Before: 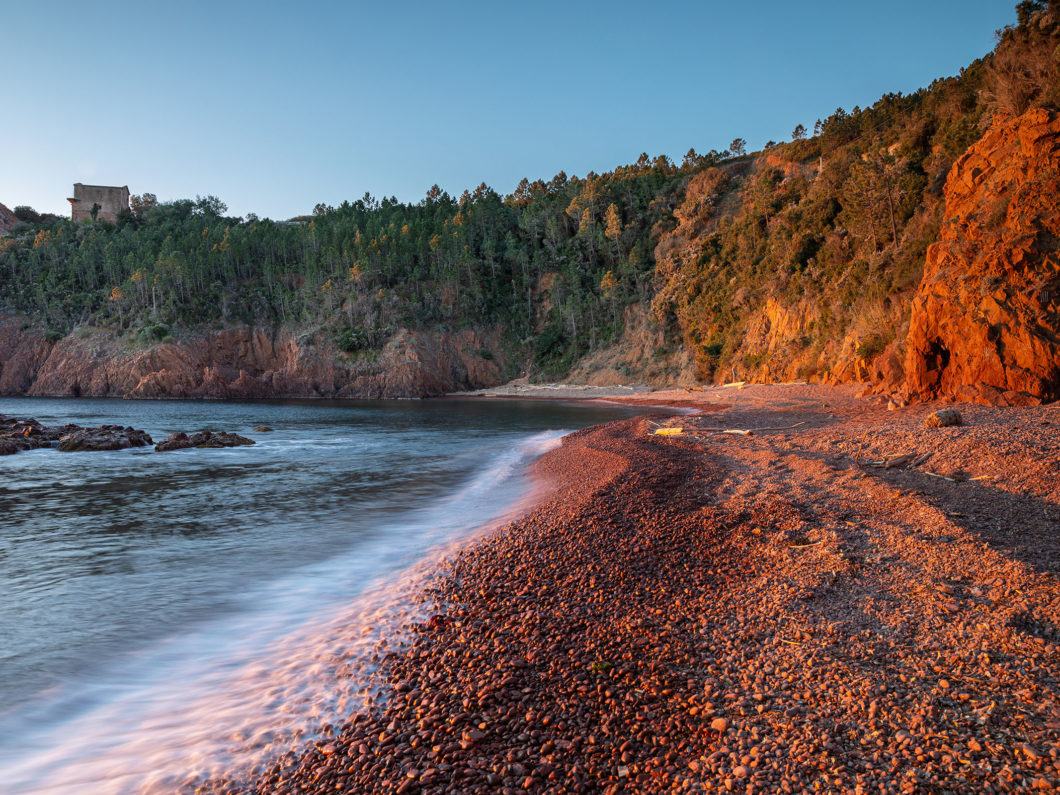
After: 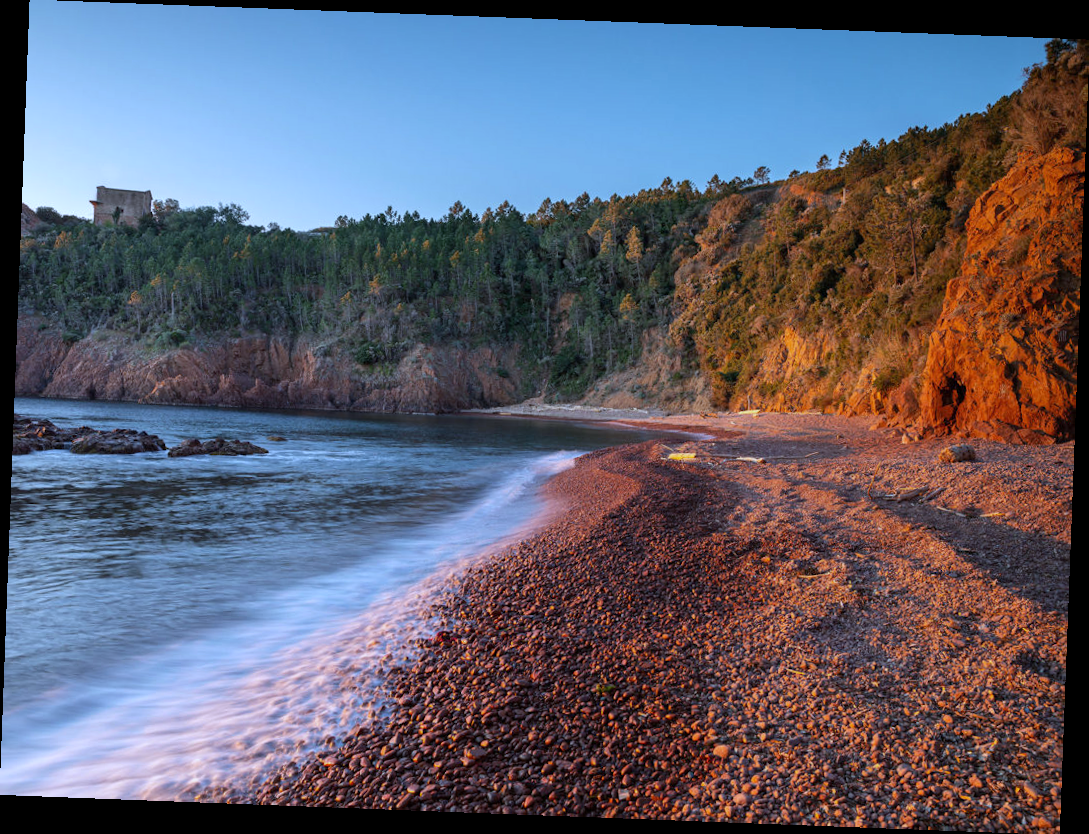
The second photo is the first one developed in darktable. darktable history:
white balance: red 0.926, green 1.003, blue 1.133
rotate and perspective: rotation 2.17°, automatic cropping off
